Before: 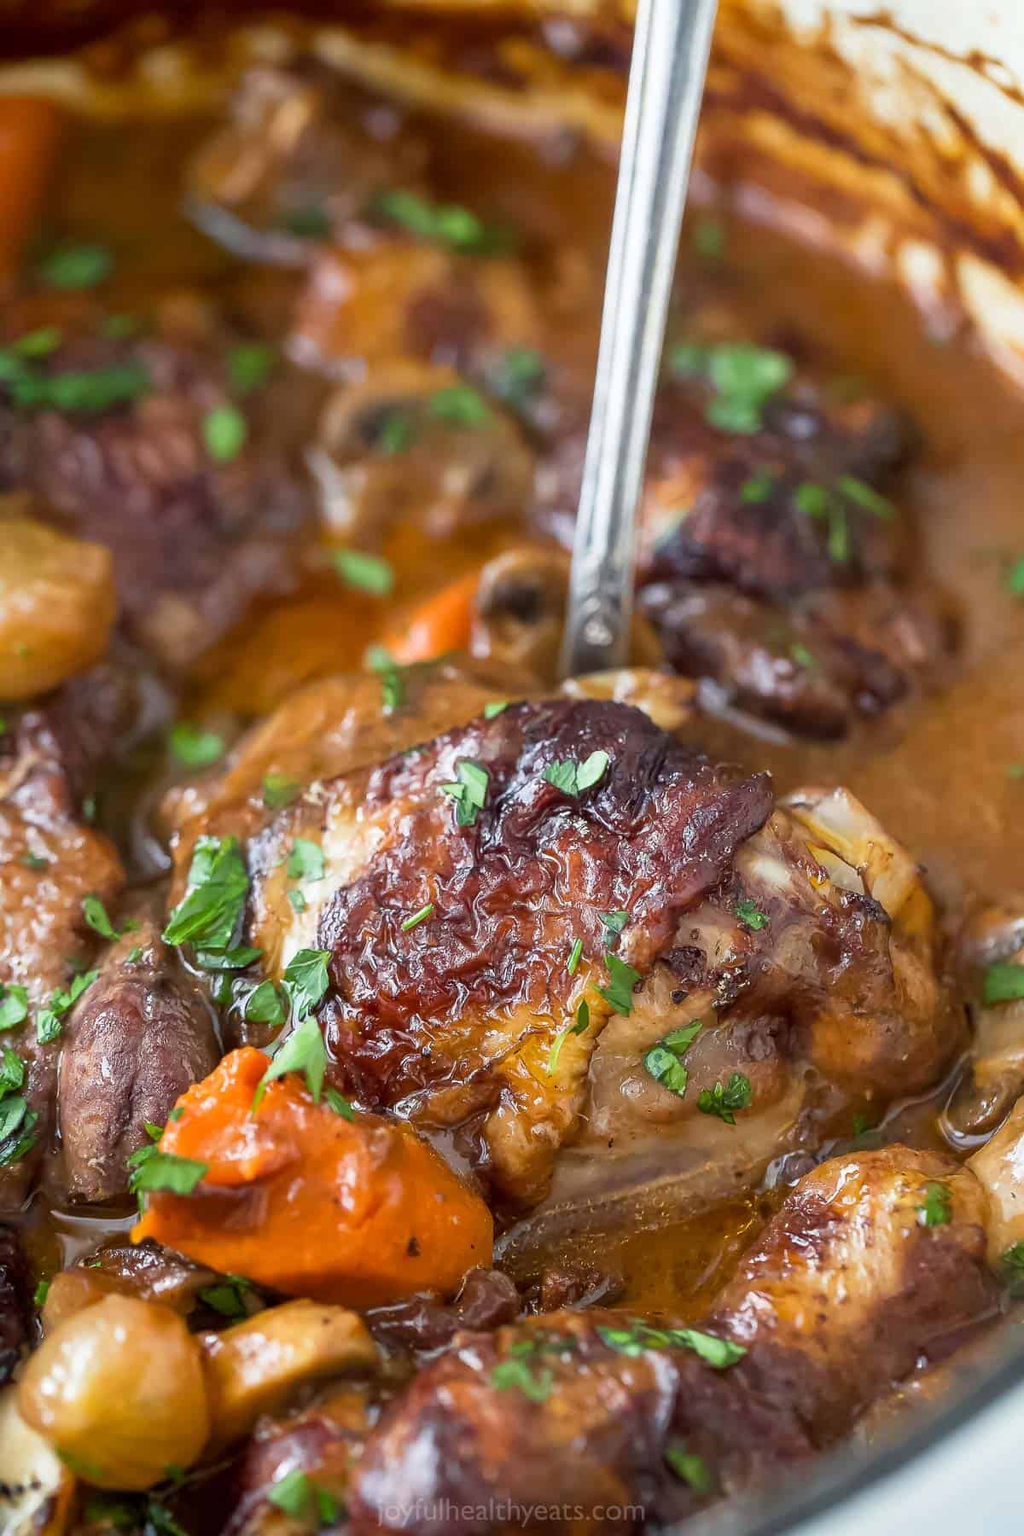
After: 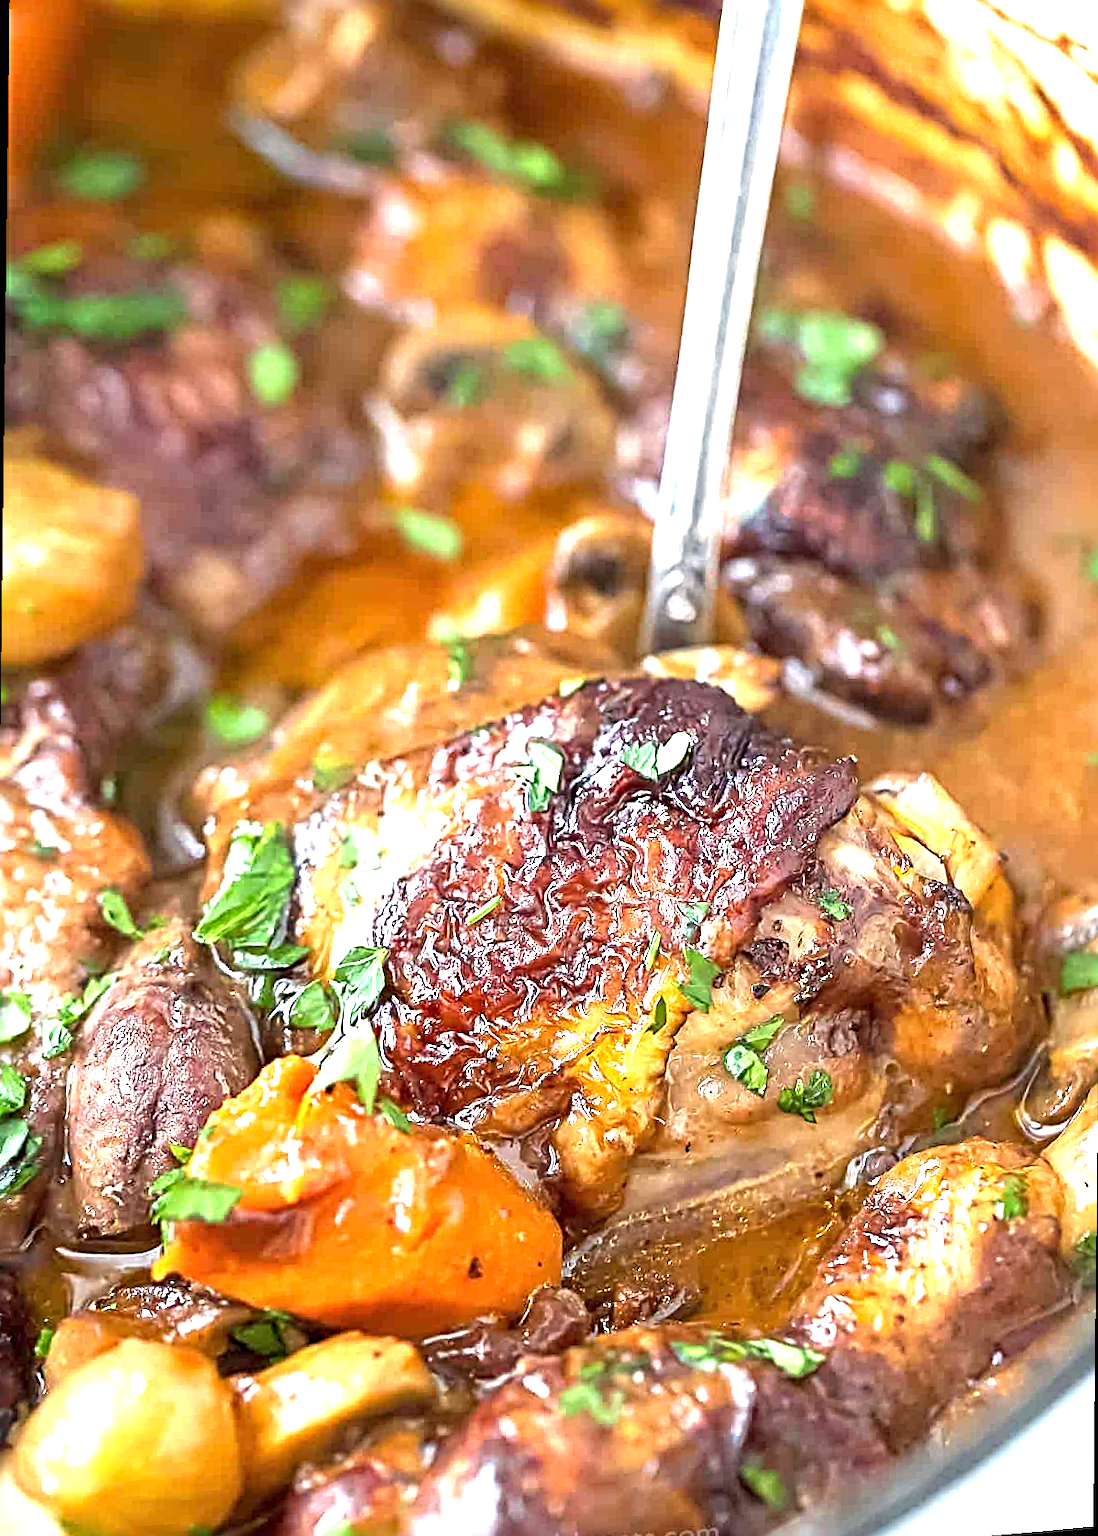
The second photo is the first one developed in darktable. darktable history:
exposure: black level correction 0, exposure 1.388 EV, compensate exposure bias true, compensate highlight preservation false
sharpen: radius 3.69, amount 0.928
rotate and perspective: rotation 0.679°, lens shift (horizontal) 0.136, crop left 0.009, crop right 0.991, crop top 0.078, crop bottom 0.95
